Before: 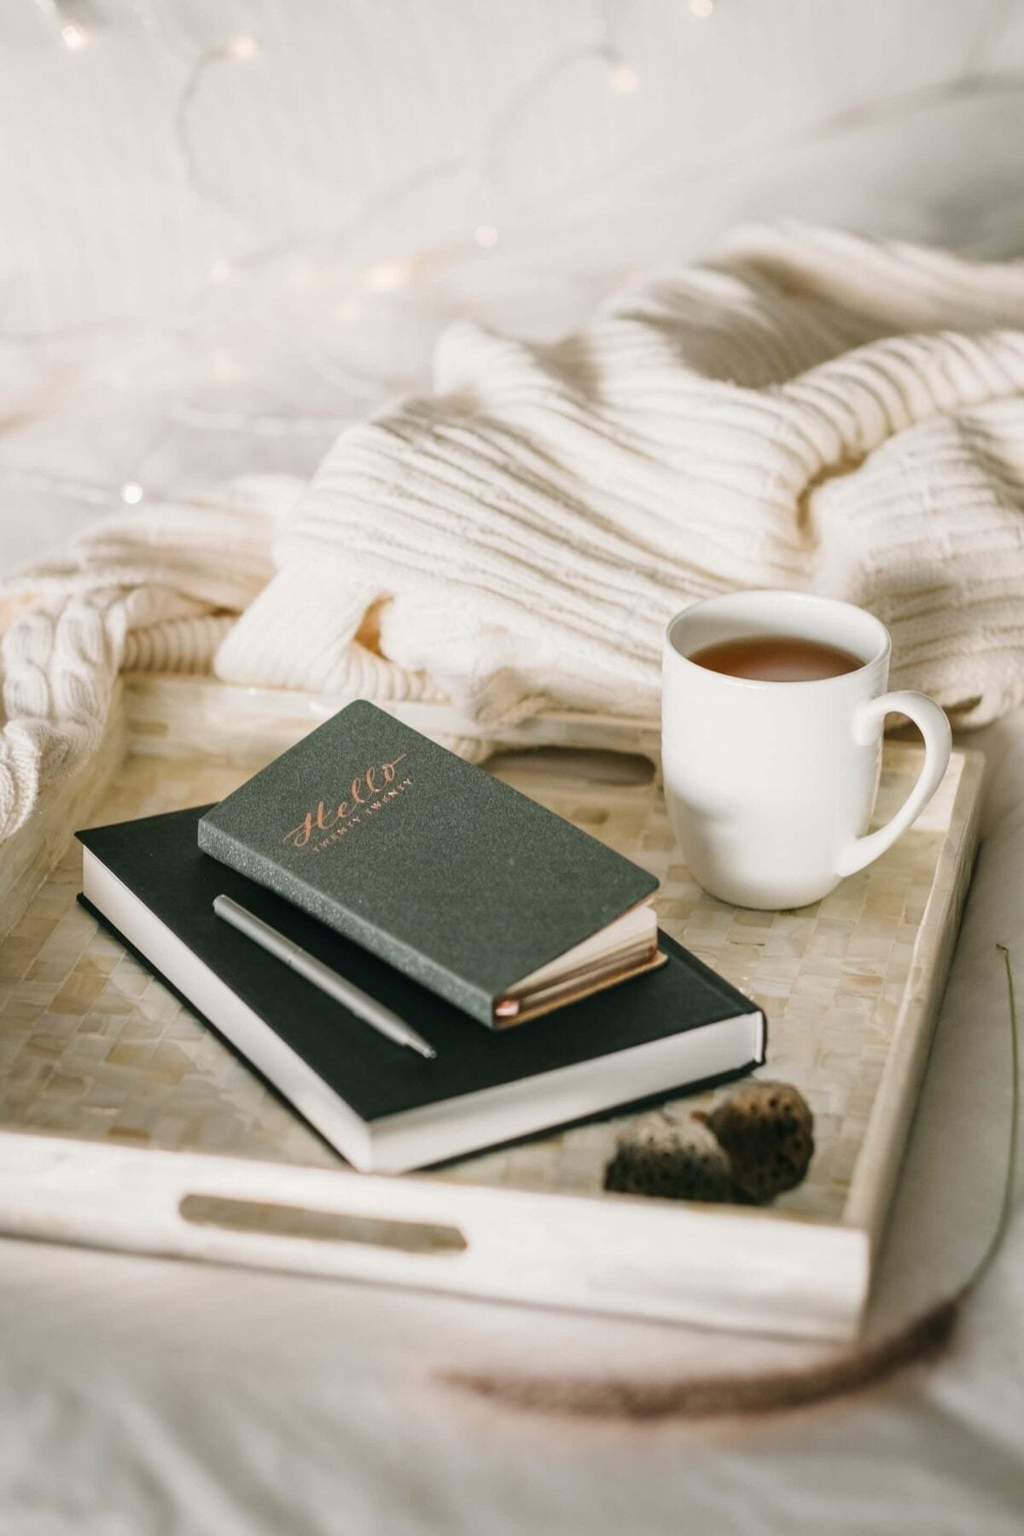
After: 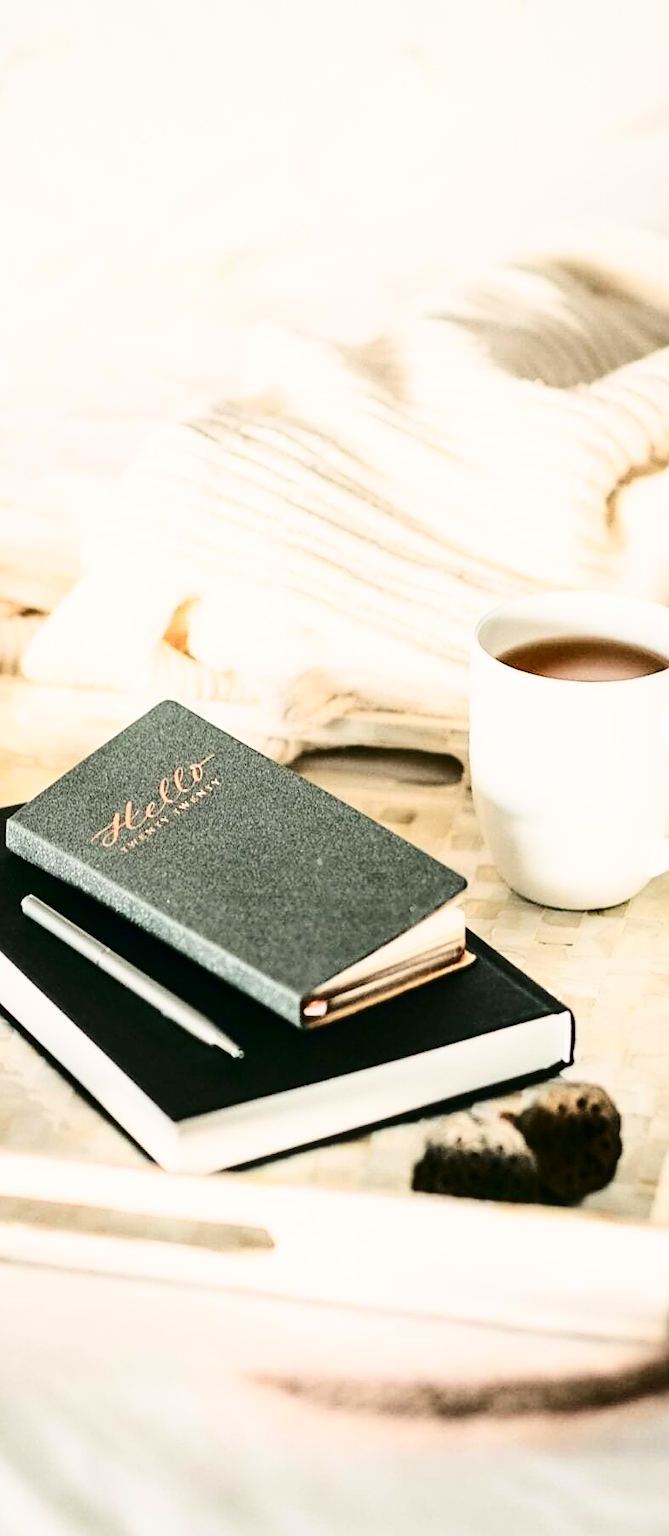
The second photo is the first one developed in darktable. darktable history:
contrast brightness saturation: contrast 0.299
sharpen: on, module defaults
base curve: curves: ch0 [(0, 0) (0.028, 0.03) (0.121, 0.232) (0.46, 0.748) (0.859, 0.968) (1, 1)]
crop and rotate: left 18.768%, right 15.858%
